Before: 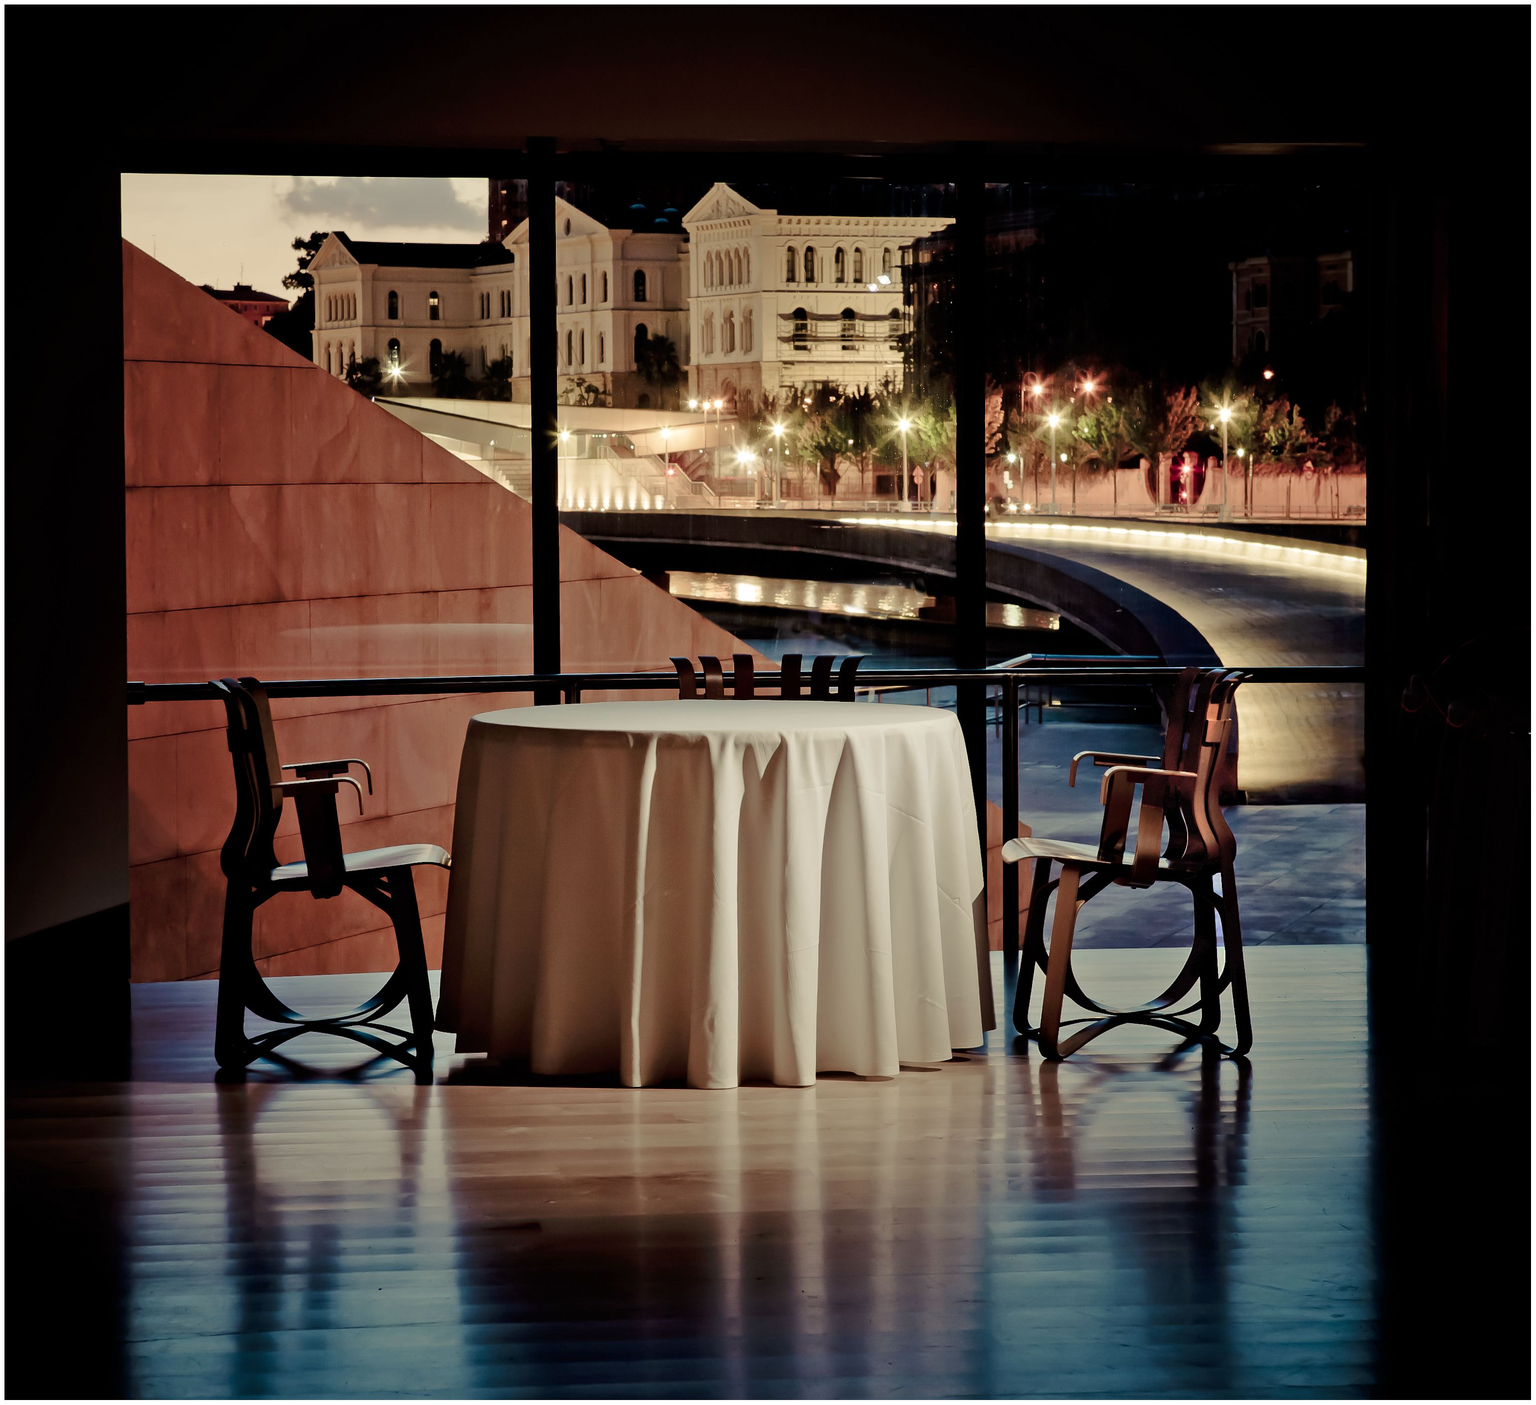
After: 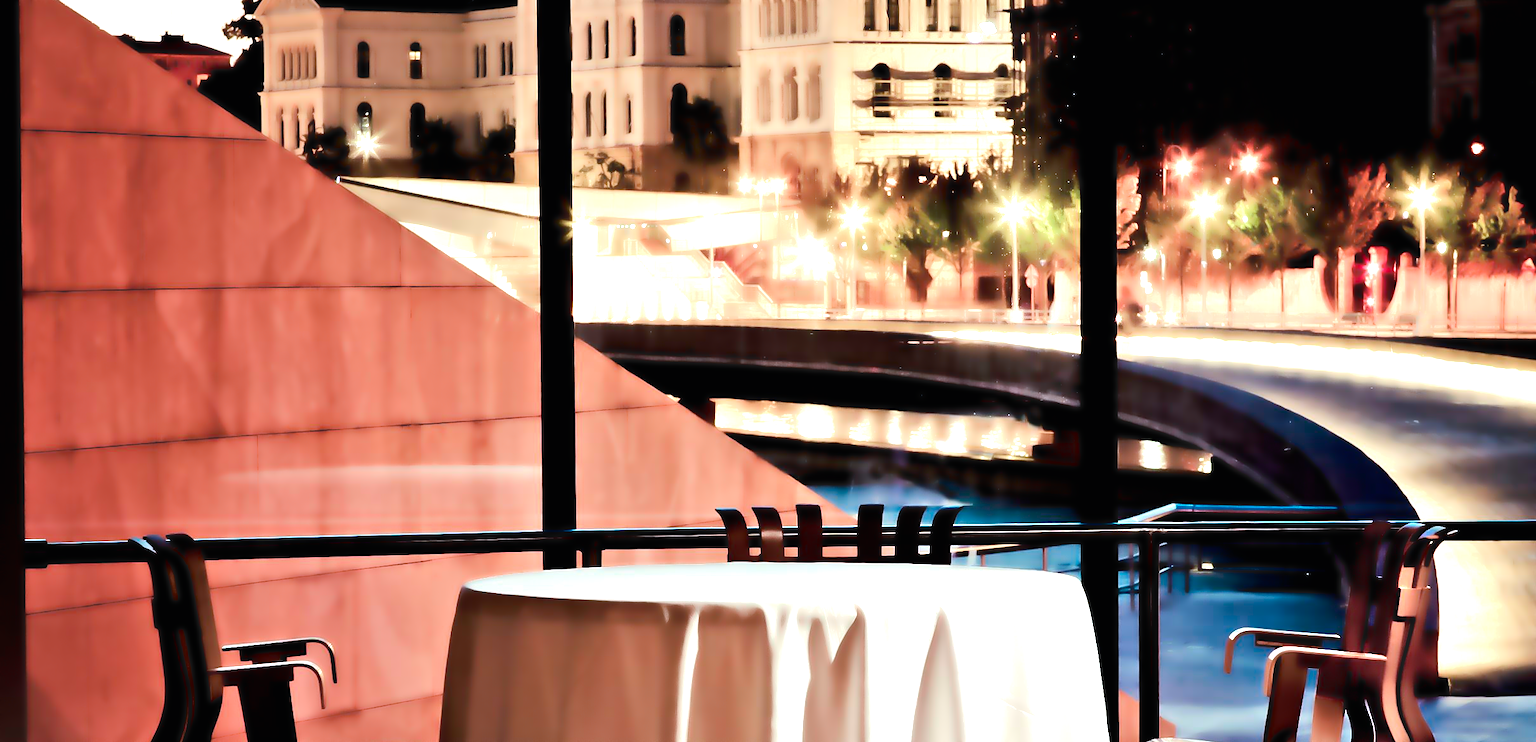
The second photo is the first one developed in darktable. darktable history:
lowpass: radius 4, soften with bilateral filter, unbound 0
contrast brightness saturation: saturation -0.05
exposure: black level correction 0, exposure 1.379 EV, compensate exposure bias true, compensate highlight preservation false
crop: left 7.036%, top 18.398%, right 14.379%, bottom 40.043%
color calibration: x 0.37, y 0.382, temperature 4313.32 K
